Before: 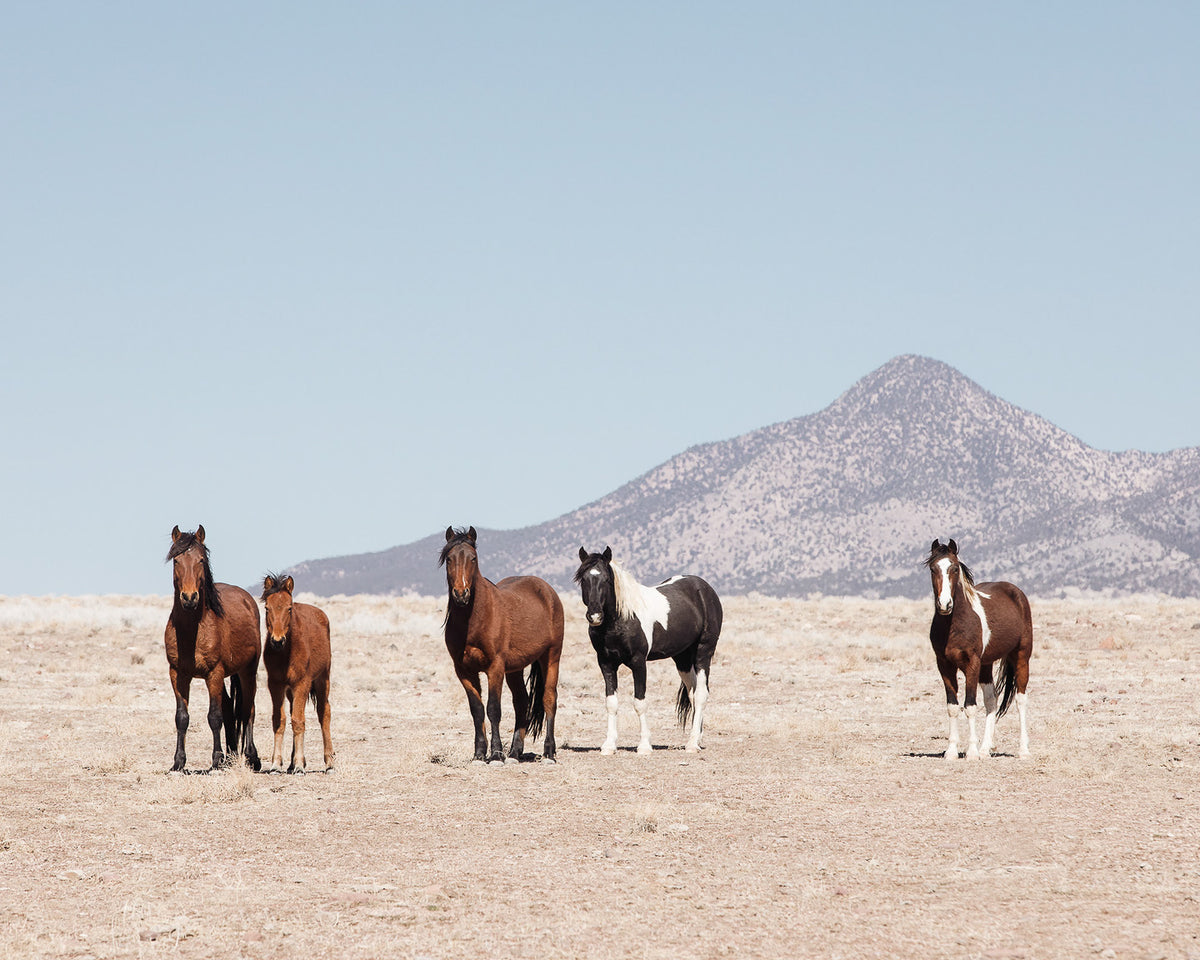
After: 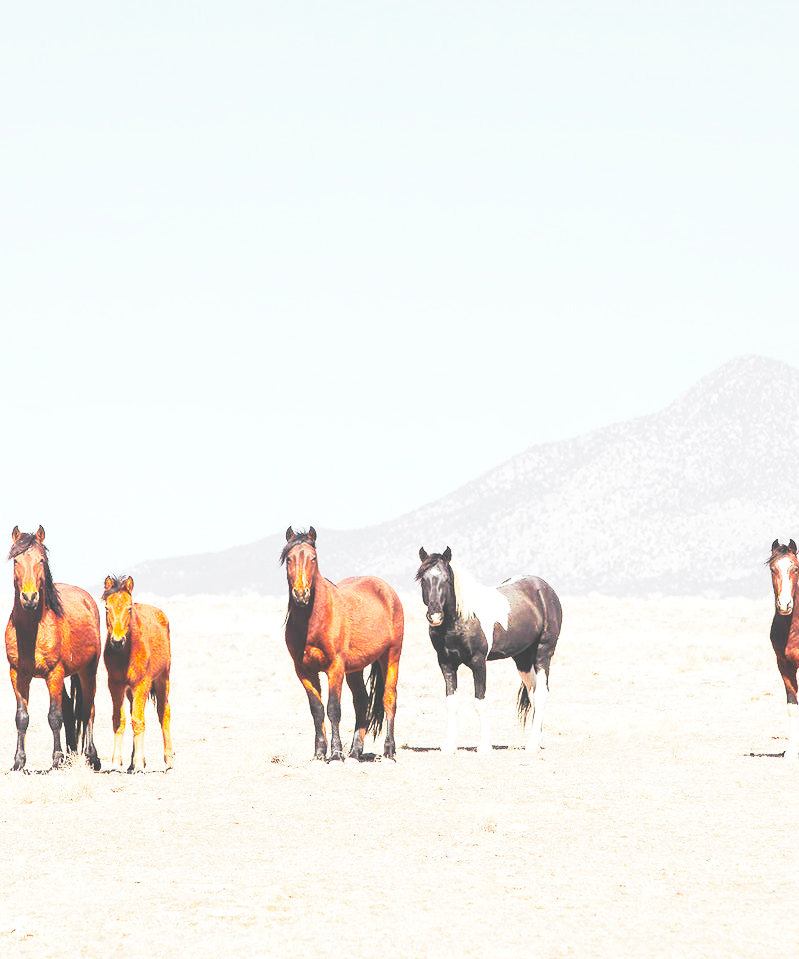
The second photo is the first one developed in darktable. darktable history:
exposure: black level correction -0.023, exposure 1.397 EV, compensate highlight preservation false
color balance rgb: linear chroma grading › global chroma 15%, perceptual saturation grading › global saturation 30%
contrast brightness saturation: contrast 0.12, brightness -0.12, saturation 0.2
tone curve: curves: ch0 [(0, 0) (0.058, 0.037) (0.214, 0.183) (0.304, 0.288) (0.561, 0.554) (0.687, 0.677) (0.768, 0.768) (0.858, 0.861) (0.987, 0.945)]; ch1 [(0, 0) (0.172, 0.123) (0.312, 0.296) (0.432, 0.448) (0.471, 0.469) (0.502, 0.5) (0.521, 0.505) (0.565, 0.569) (0.663, 0.663) (0.703, 0.721) (0.857, 0.917) (1, 1)]; ch2 [(0, 0) (0.411, 0.424) (0.485, 0.497) (0.502, 0.5) (0.517, 0.511) (0.556, 0.562) (0.626, 0.594) (0.709, 0.661) (1, 1)], color space Lab, independent channels, preserve colors none
base curve: curves: ch0 [(0, 0) (0.028, 0.03) (0.121, 0.232) (0.46, 0.748) (0.859, 0.968) (1, 1)], preserve colors none
crop and rotate: left 13.342%, right 19.991%
